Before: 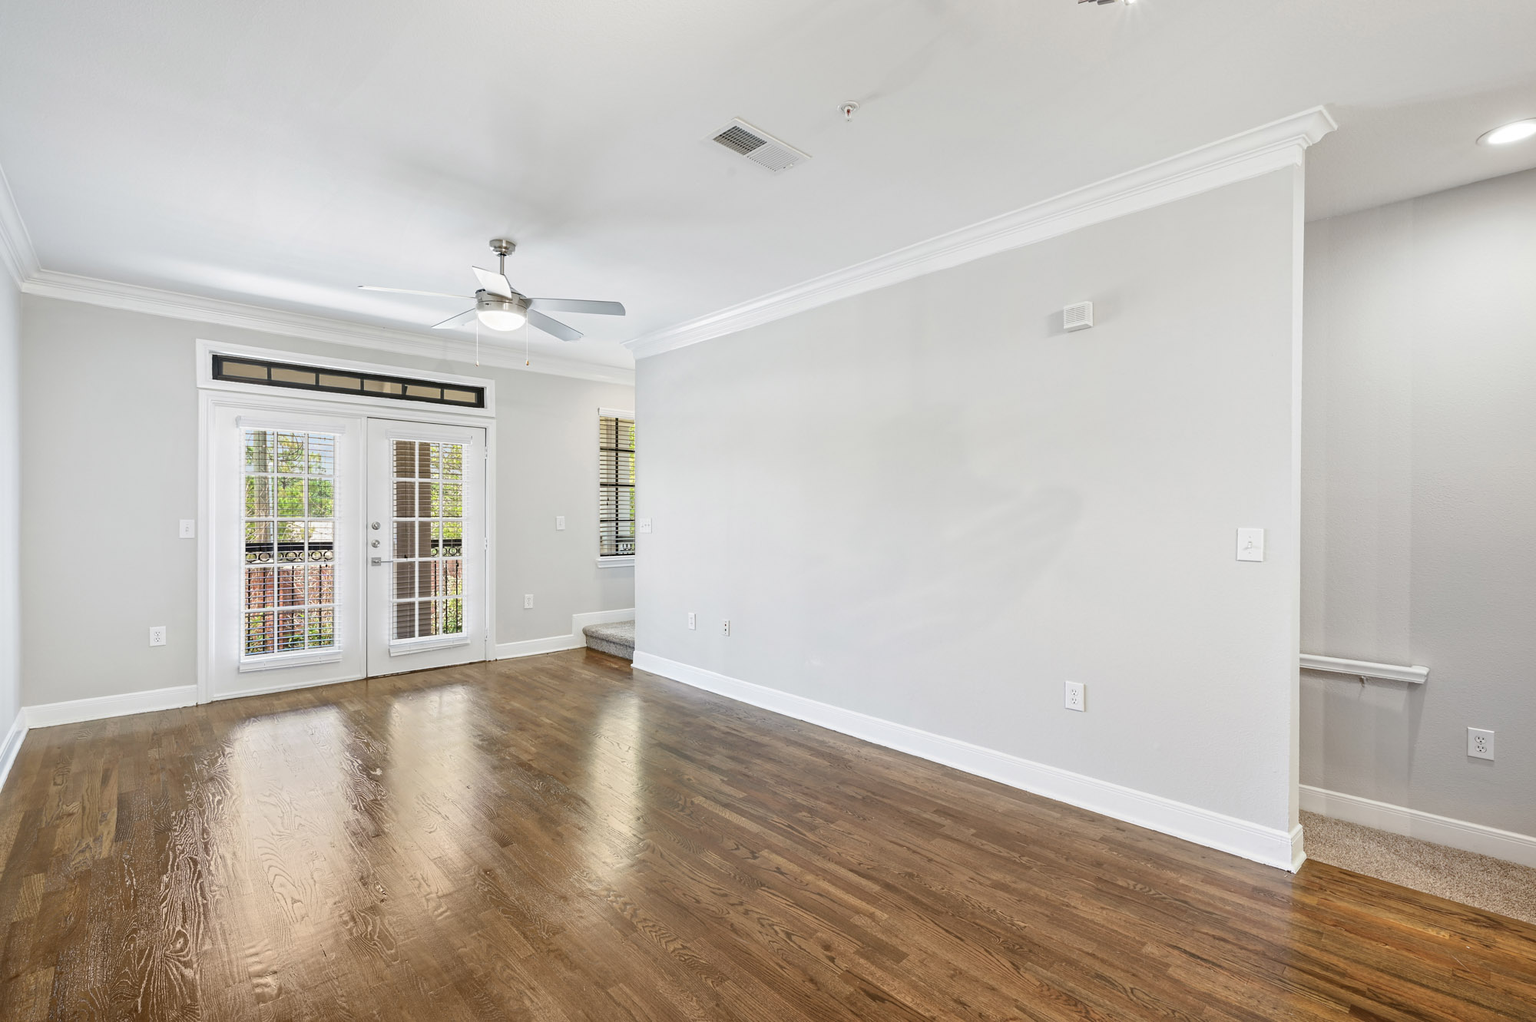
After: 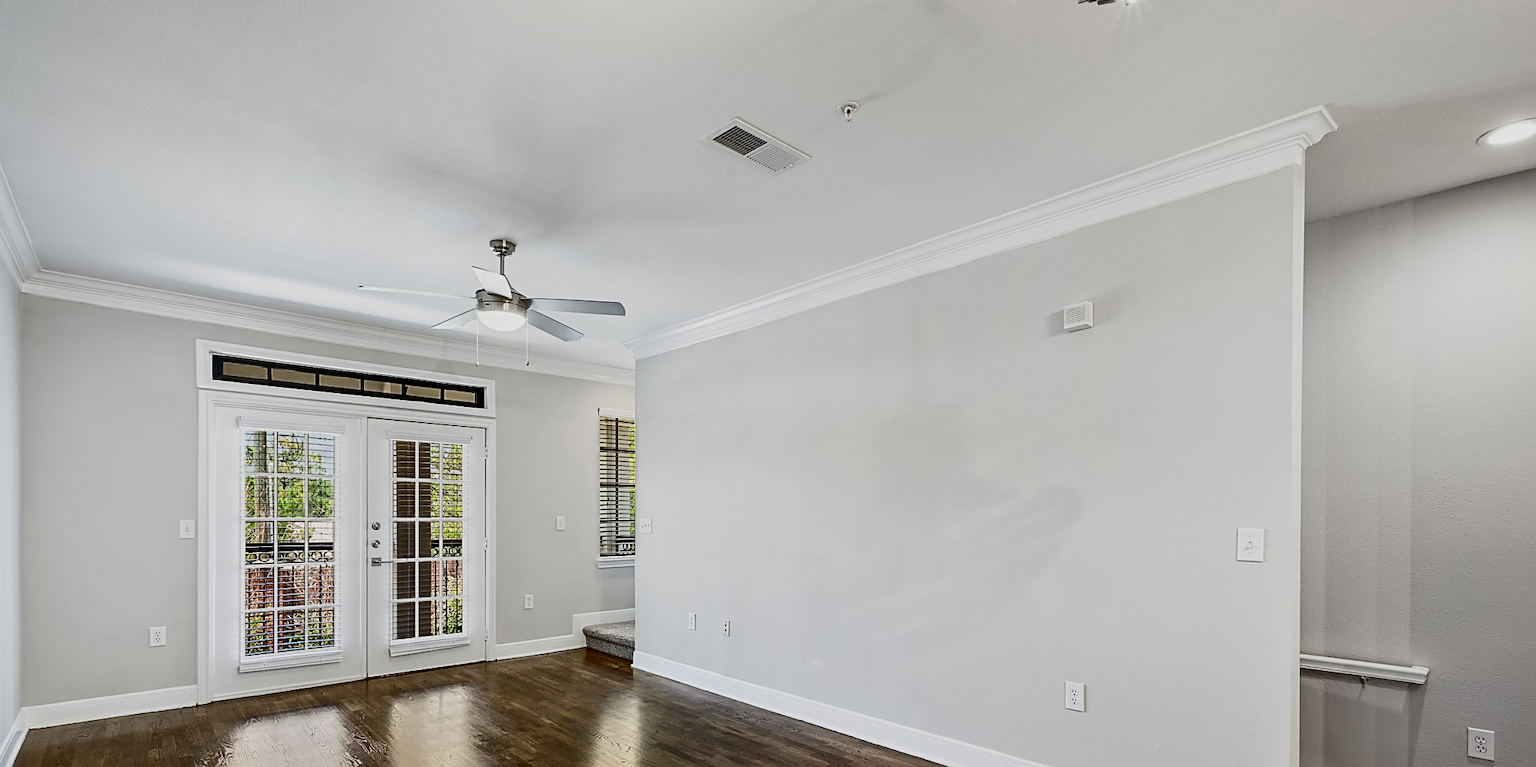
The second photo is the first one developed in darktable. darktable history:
sharpen: on, module defaults
exposure: black level correction 0.01, exposure 1 EV, compensate exposure bias true, compensate highlight preservation false
contrast brightness saturation: contrast 0.405, brightness 0.043, saturation 0.258
crop: bottom 24.936%
